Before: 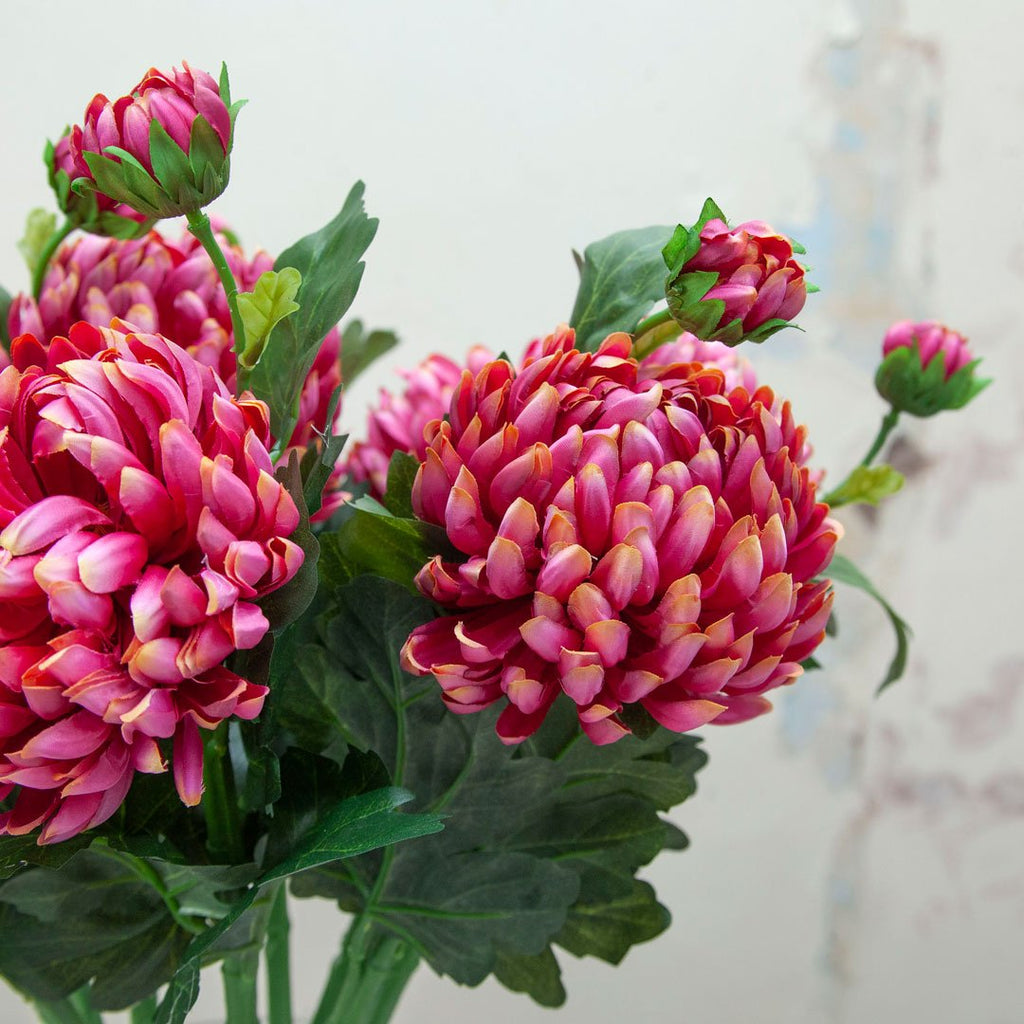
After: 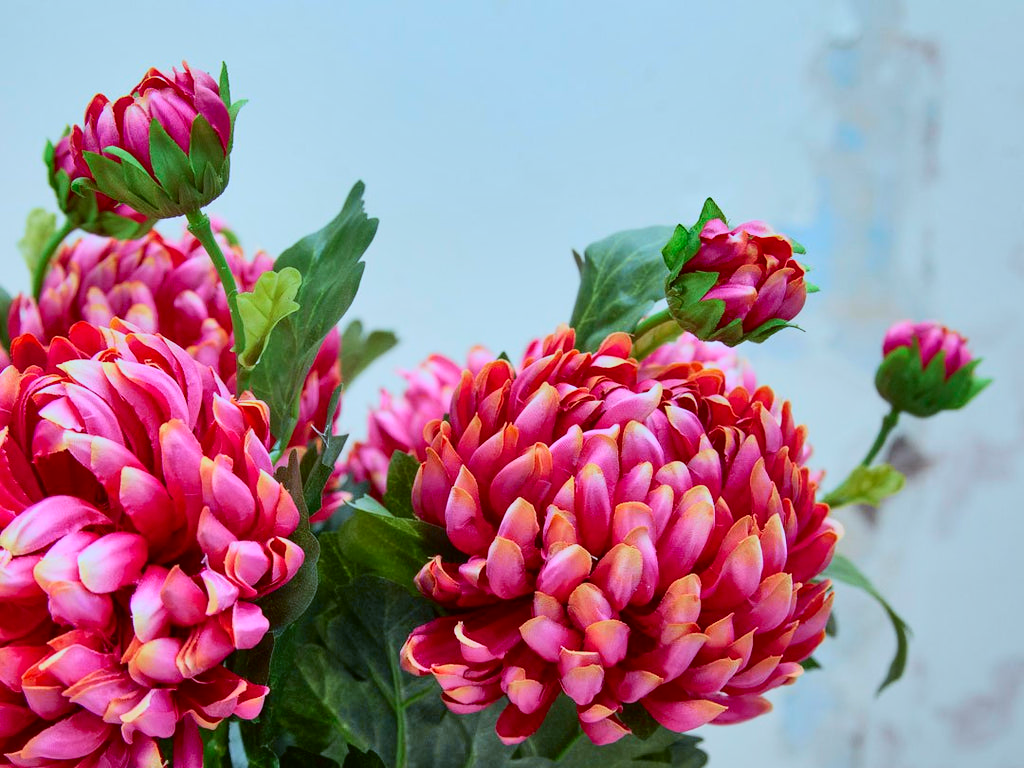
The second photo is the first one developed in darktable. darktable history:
shadows and highlights: low approximation 0.01, soften with gaussian
crop: bottom 24.988%
tone curve: curves: ch0 [(0, 0) (0.091, 0.066) (0.184, 0.16) (0.491, 0.519) (0.748, 0.765) (1, 0.919)]; ch1 [(0, 0) (0.179, 0.173) (0.322, 0.32) (0.424, 0.424) (0.502, 0.504) (0.56, 0.575) (0.631, 0.675) (0.777, 0.806) (1, 1)]; ch2 [(0, 0) (0.434, 0.447) (0.485, 0.495) (0.524, 0.563) (0.676, 0.691) (1, 1)], color space Lab, independent channels, preserve colors none
color calibration: output R [1.063, -0.012, -0.003, 0], output G [0, 1.022, 0.021, 0], output B [-0.079, 0.047, 1, 0], illuminant custom, x 0.389, y 0.387, temperature 3838.64 K
